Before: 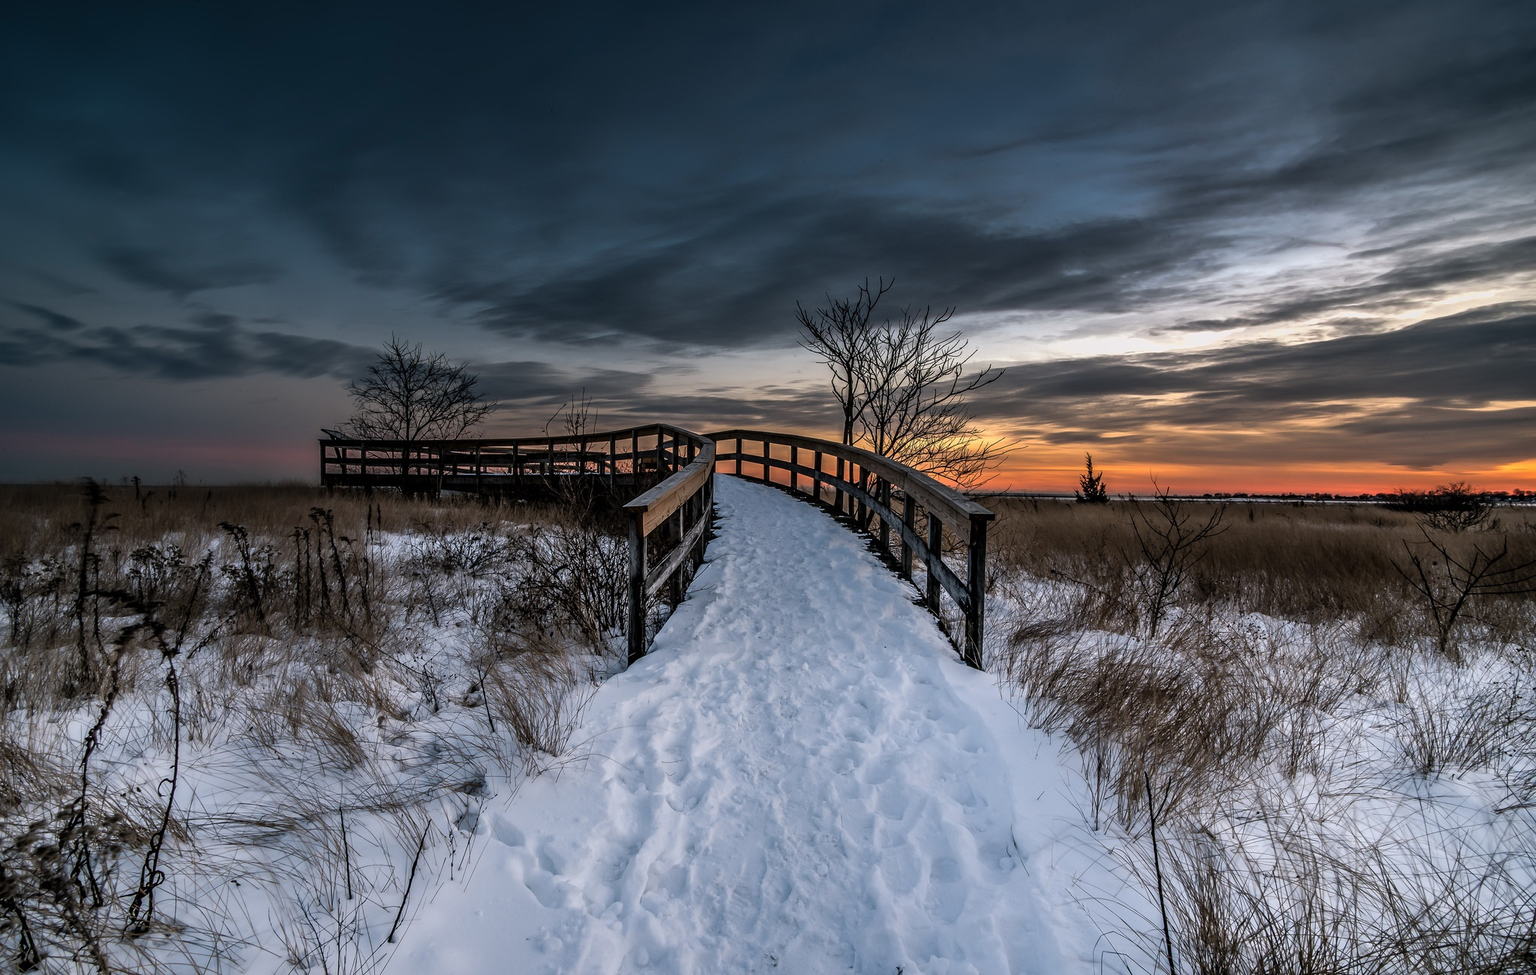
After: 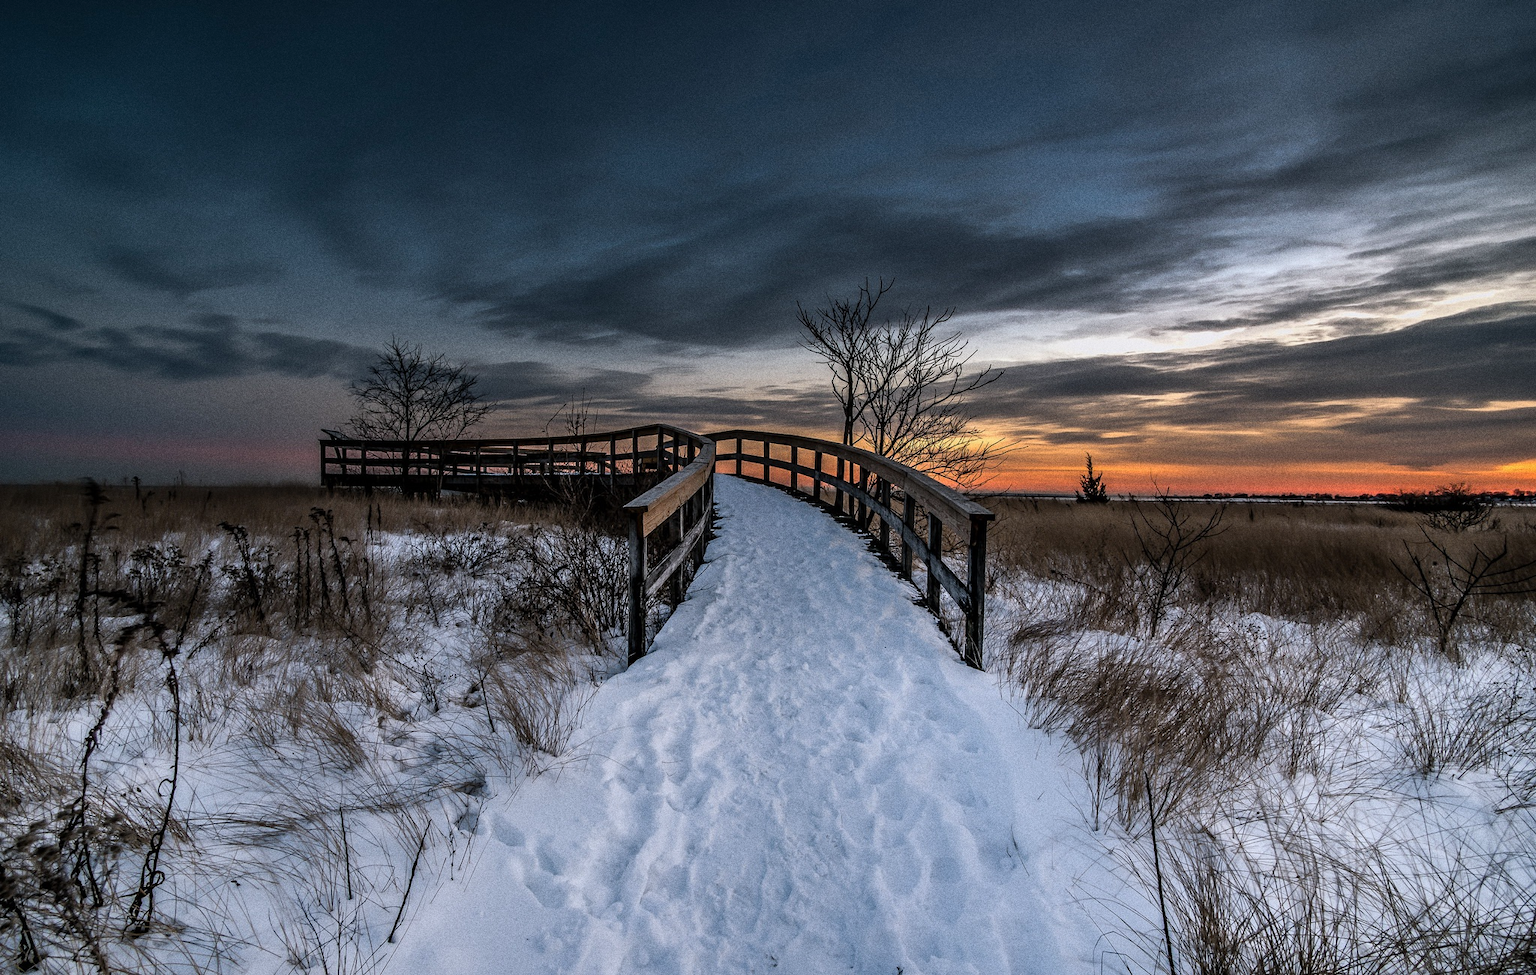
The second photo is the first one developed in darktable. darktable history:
grain: coarseness 0.09 ISO, strength 40%
white balance: red 0.988, blue 1.017
